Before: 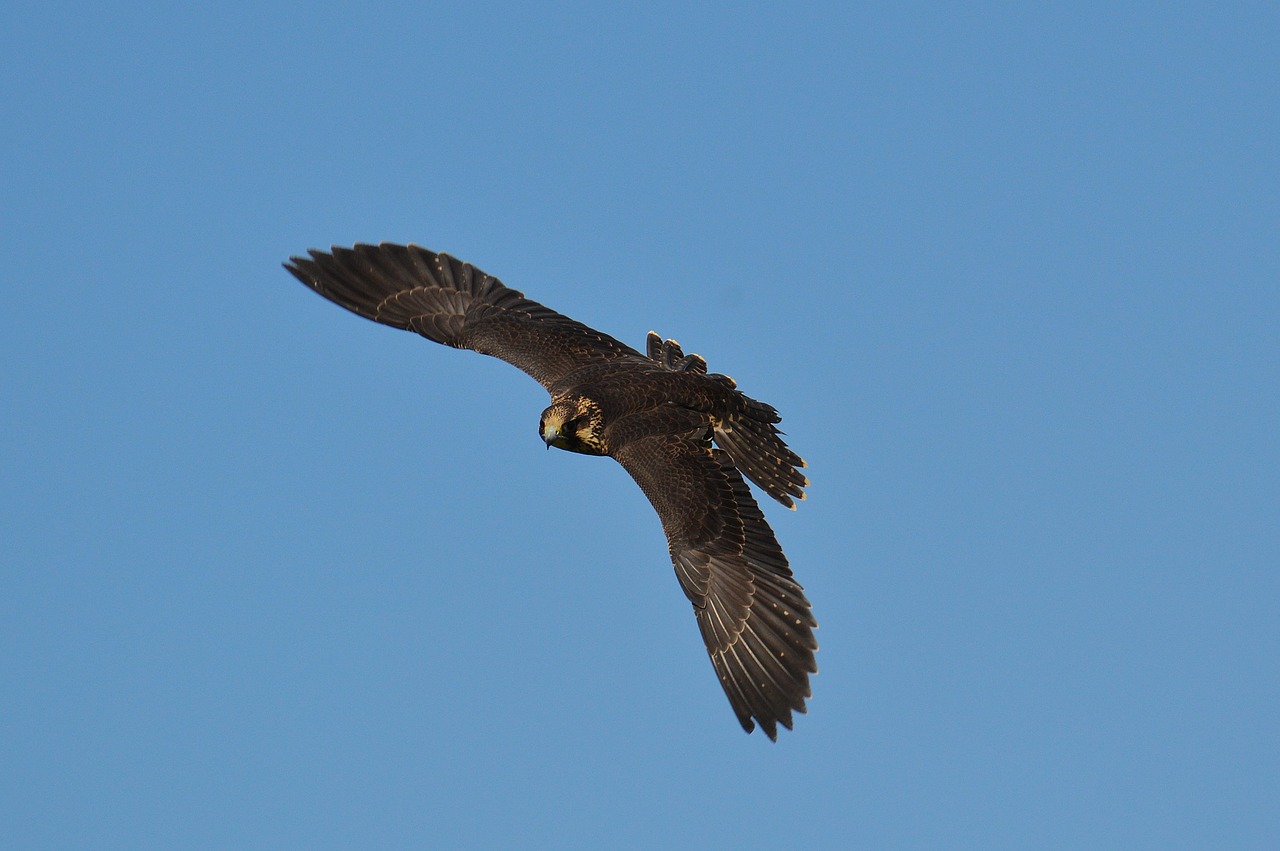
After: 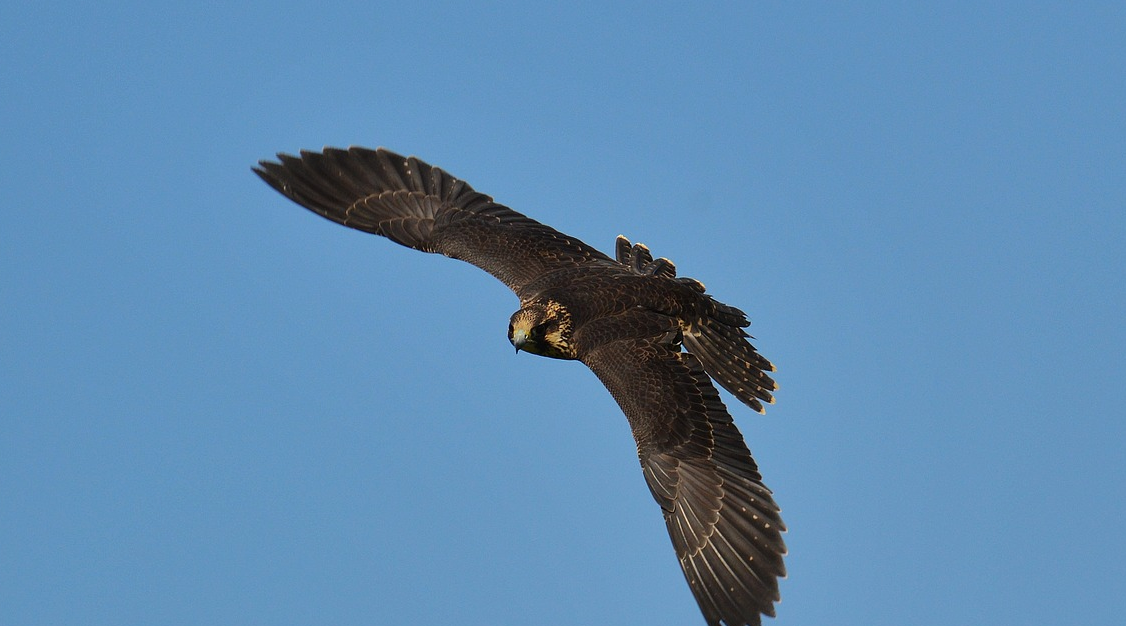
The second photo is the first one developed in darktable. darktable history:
shadows and highlights: shadows 12, white point adjustment 1.2, soften with gaussian
crop and rotate: left 2.425%, top 11.305%, right 9.6%, bottom 15.08%
